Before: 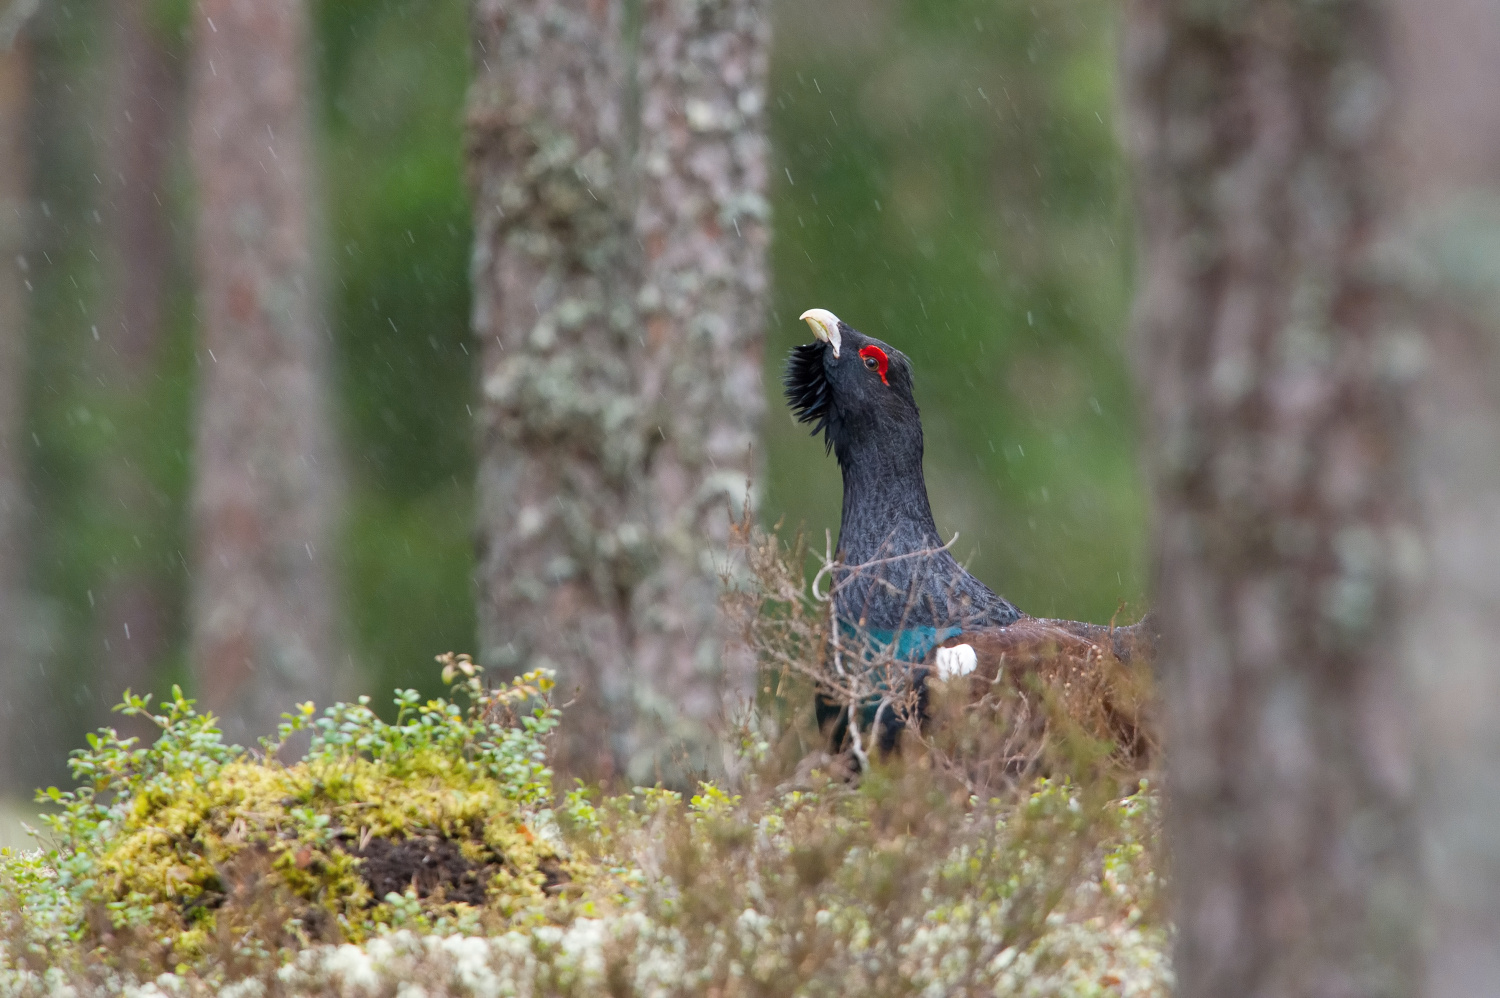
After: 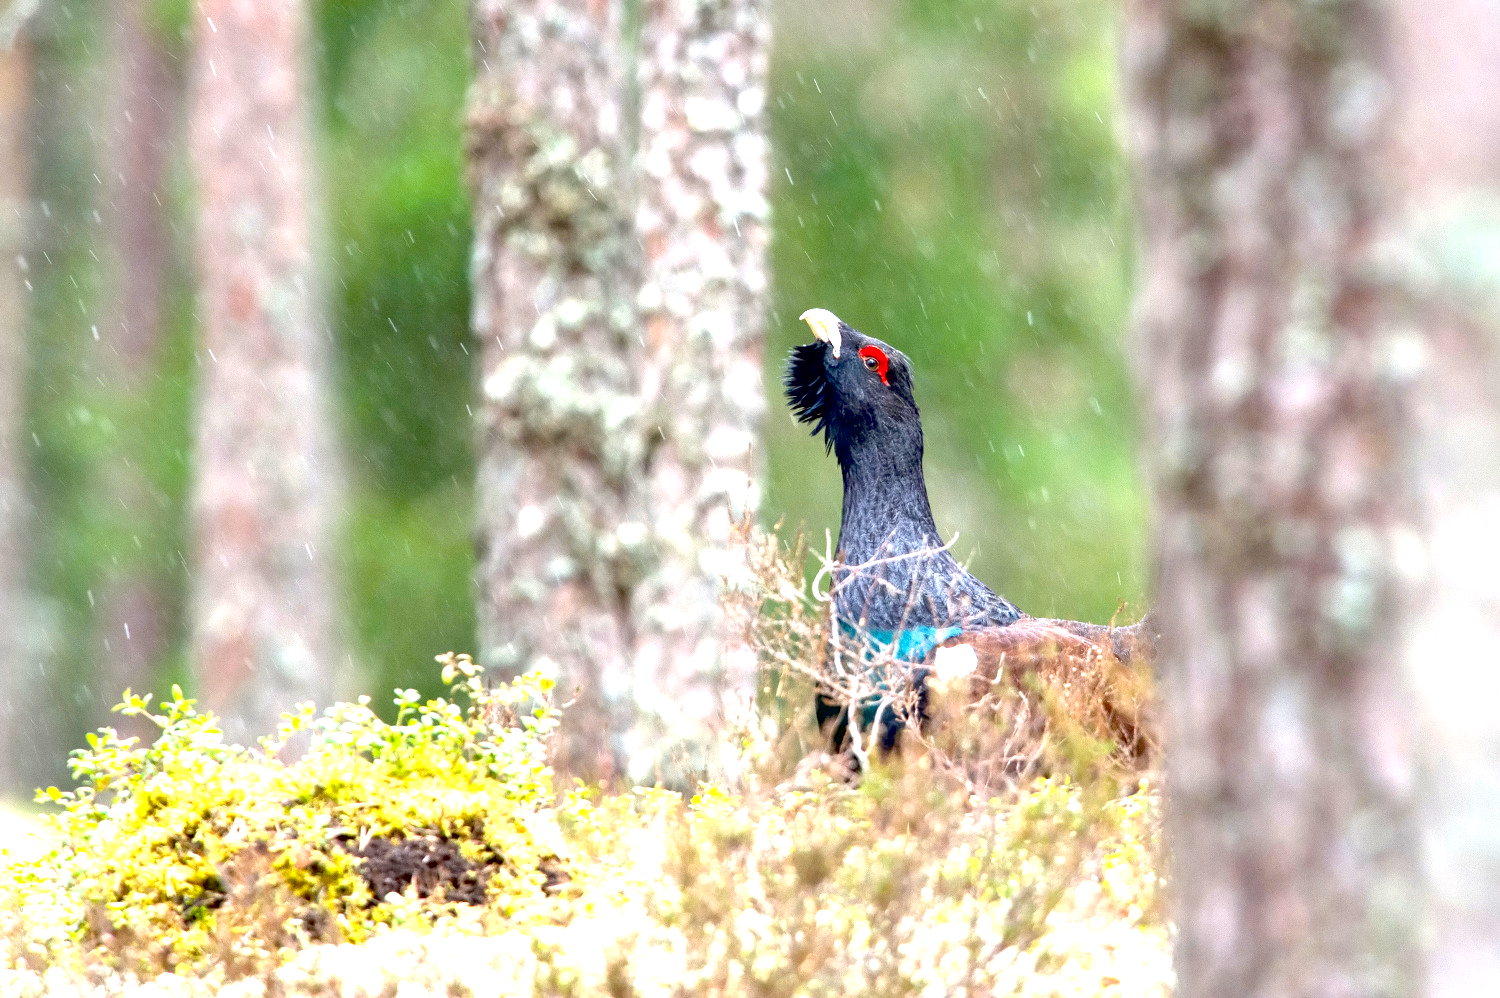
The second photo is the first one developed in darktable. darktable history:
exposure: black level correction 0.014, exposure 1.766 EV, compensate highlight preservation false
contrast brightness saturation: contrast 0.026, brightness -0.033
